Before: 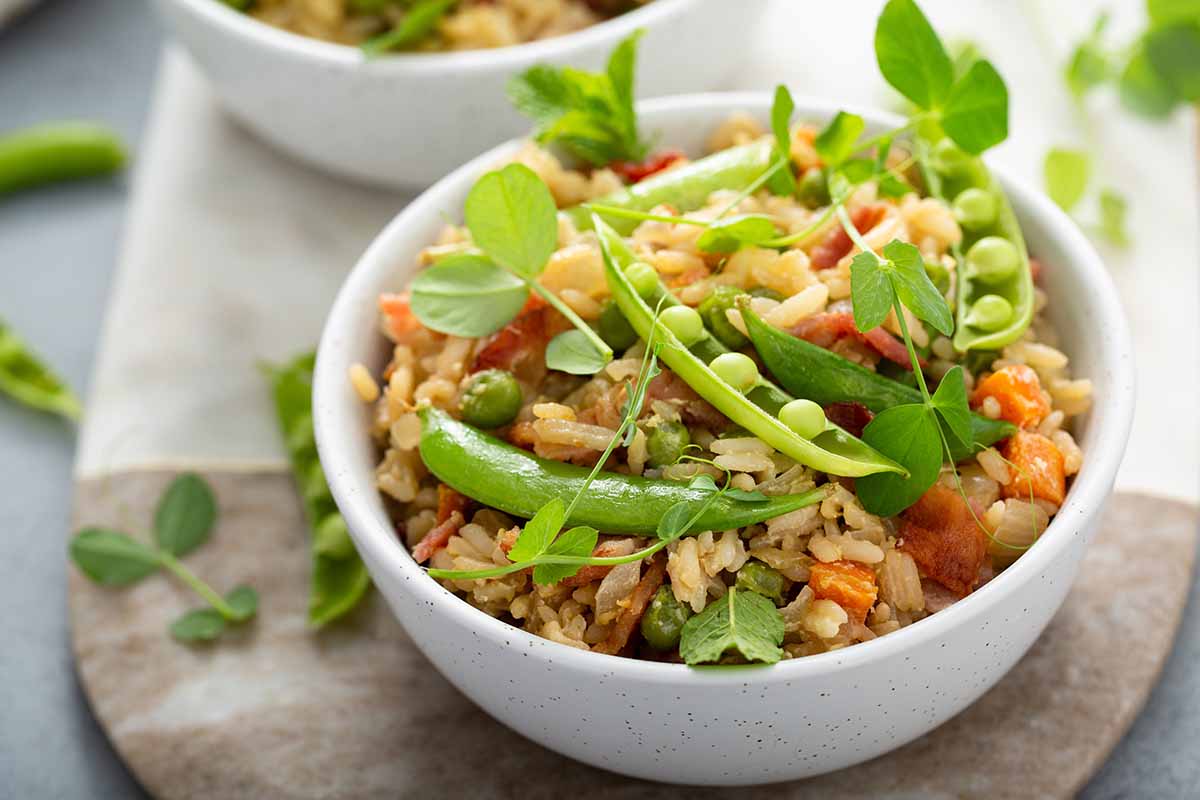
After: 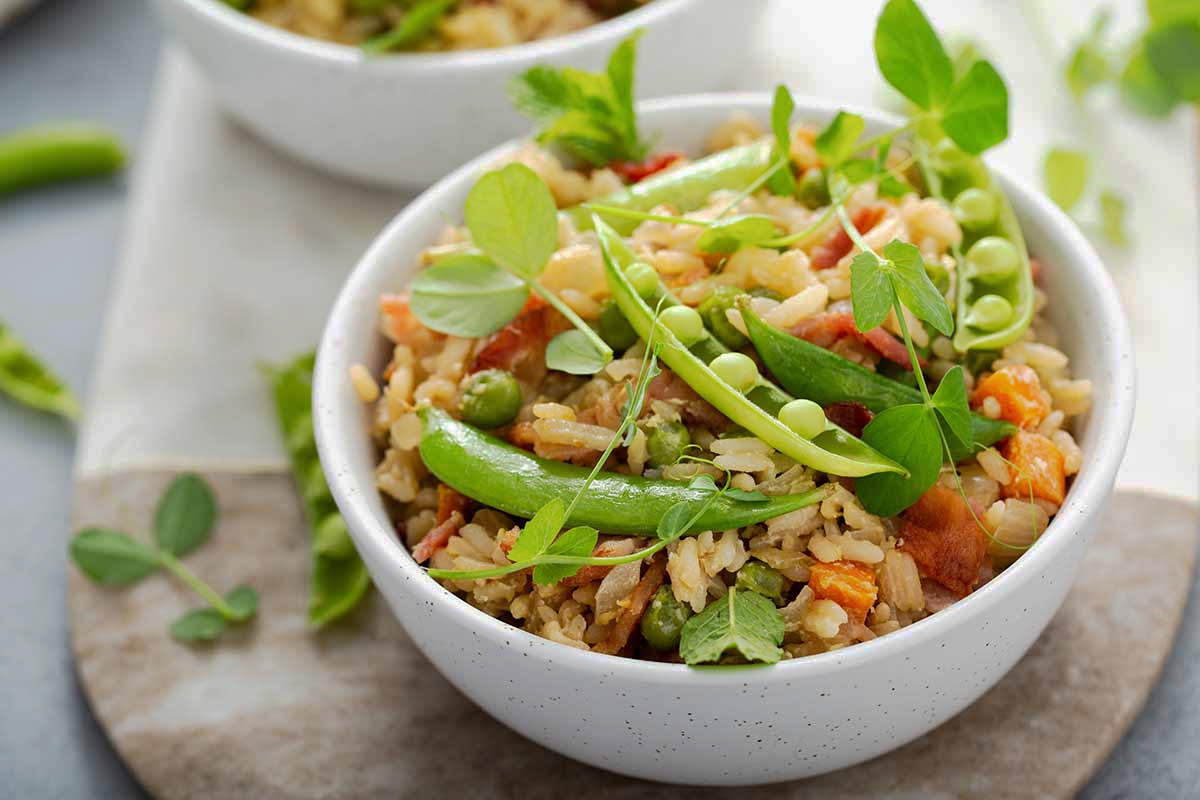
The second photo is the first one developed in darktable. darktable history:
exposure: compensate highlight preservation false
tone curve: curves: ch0 [(0, 0) (0.003, 0.003) (0.011, 0.011) (0.025, 0.025) (0.044, 0.044) (0.069, 0.068) (0.1, 0.098) (0.136, 0.134) (0.177, 0.175) (0.224, 0.221) (0.277, 0.273) (0.335, 0.33) (0.399, 0.393) (0.468, 0.461) (0.543, 0.534) (0.623, 0.614) (0.709, 0.69) (0.801, 0.752) (0.898, 0.835) (1, 1)], preserve colors none
